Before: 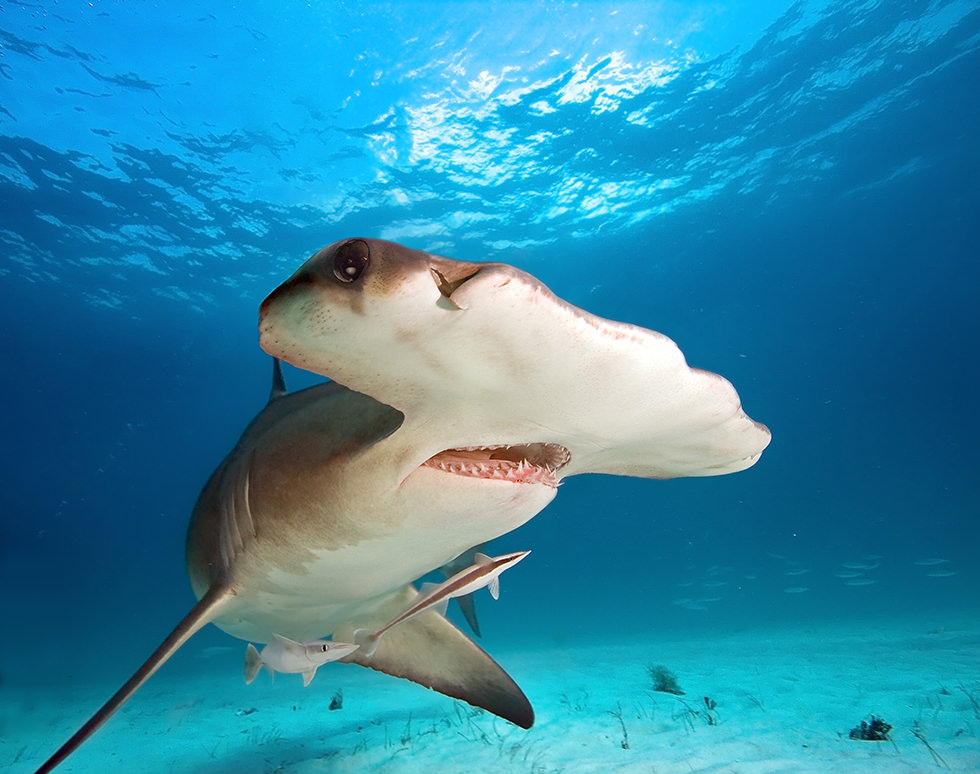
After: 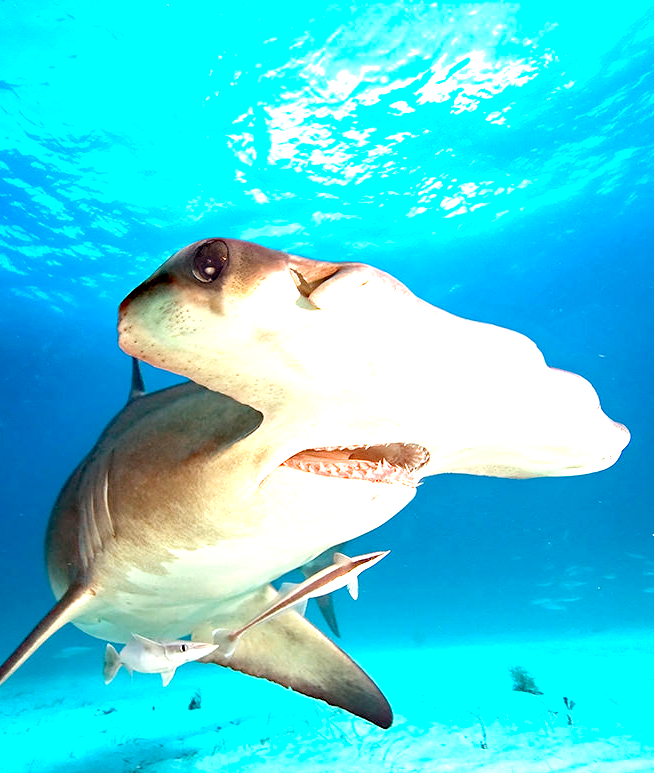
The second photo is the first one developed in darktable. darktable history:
exposure: exposure 1.514 EV, compensate highlight preservation false
haze removal: strength 0.298, distance 0.254, compatibility mode true, adaptive false
crop and rotate: left 14.423%, right 18.755%
local contrast: highlights 100%, shadows 100%, detail 119%, midtone range 0.2
